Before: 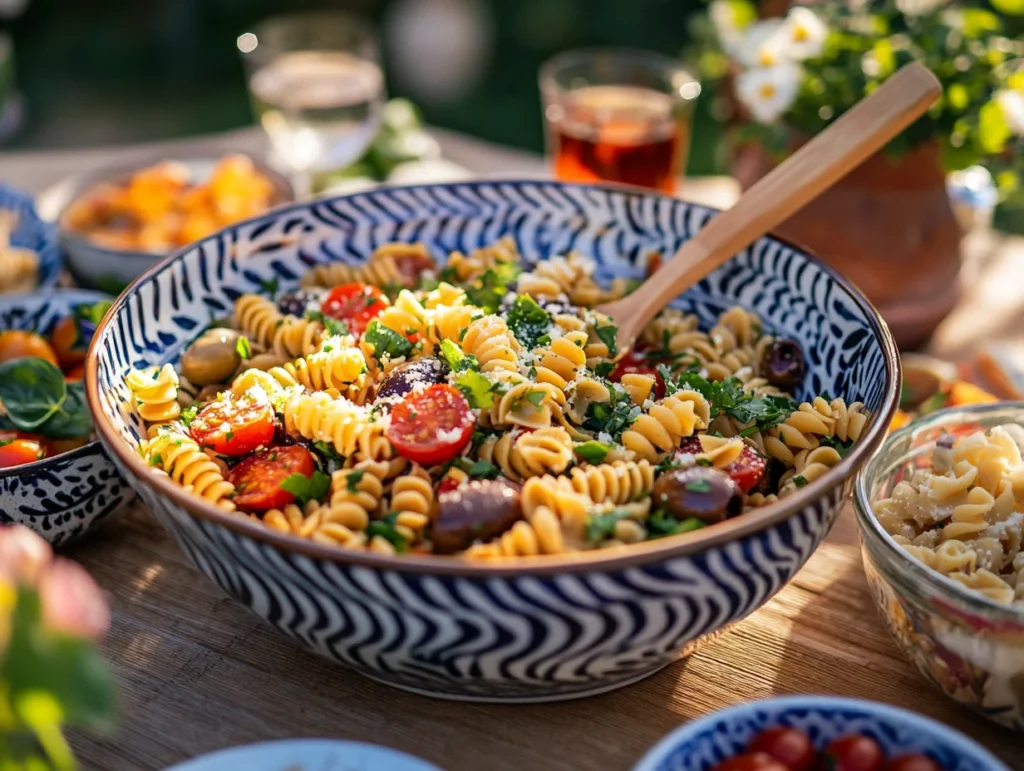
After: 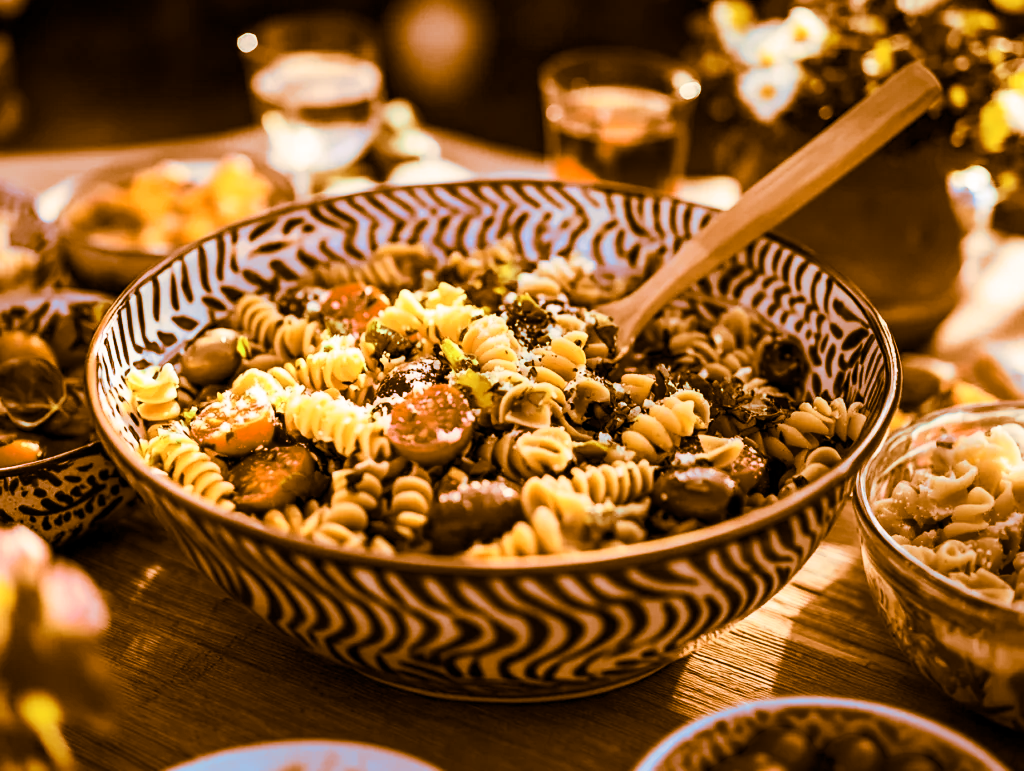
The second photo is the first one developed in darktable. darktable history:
contrast brightness saturation: contrast 0.28
split-toning: shadows › hue 26°, shadows › saturation 0.92, highlights › hue 40°, highlights › saturation 0.92, balance -63, compress 0%
exposure: black level correction 0.001, compensate highlight preservation false
